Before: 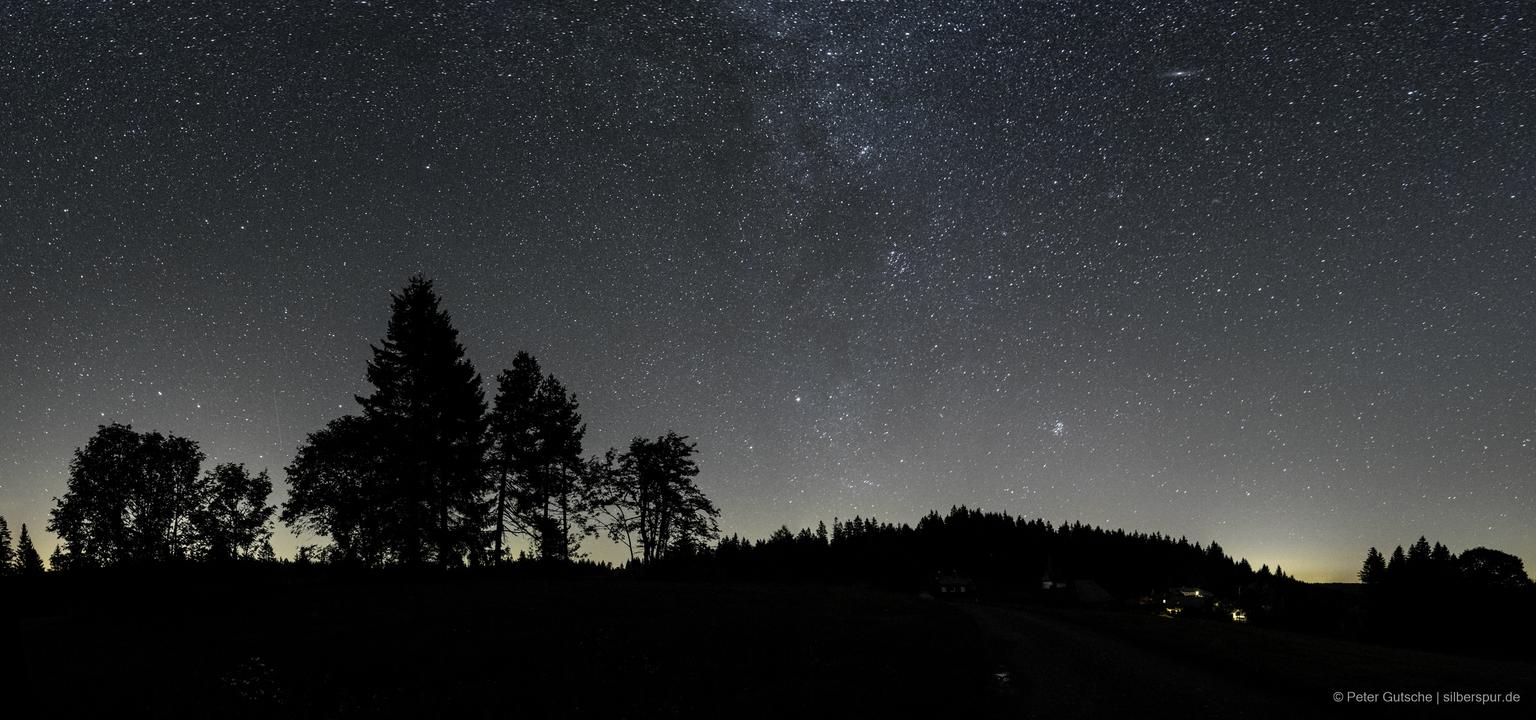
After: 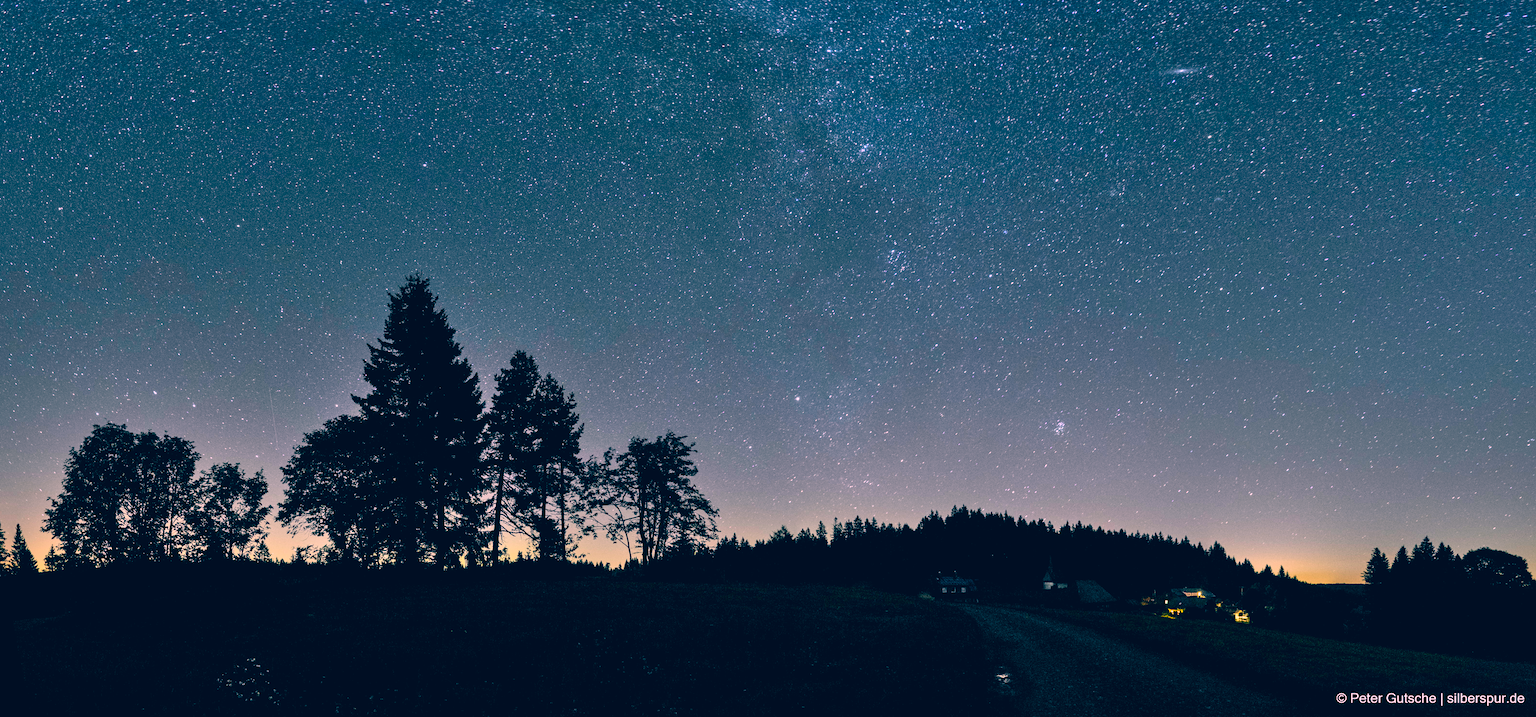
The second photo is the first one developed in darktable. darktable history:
levels: levels [0.018, 0.493, 1]
shadows and highlights: highlights color adjustment 0%, soften with gaussian
crop: left 0.434%, top 0.485%, right 0.244%, bottom 0.386%
color correction: highlights a* 17.03, highlights b* 0.205, shadows a* -15.38, shadows b* -14.56, saturation 1.5
